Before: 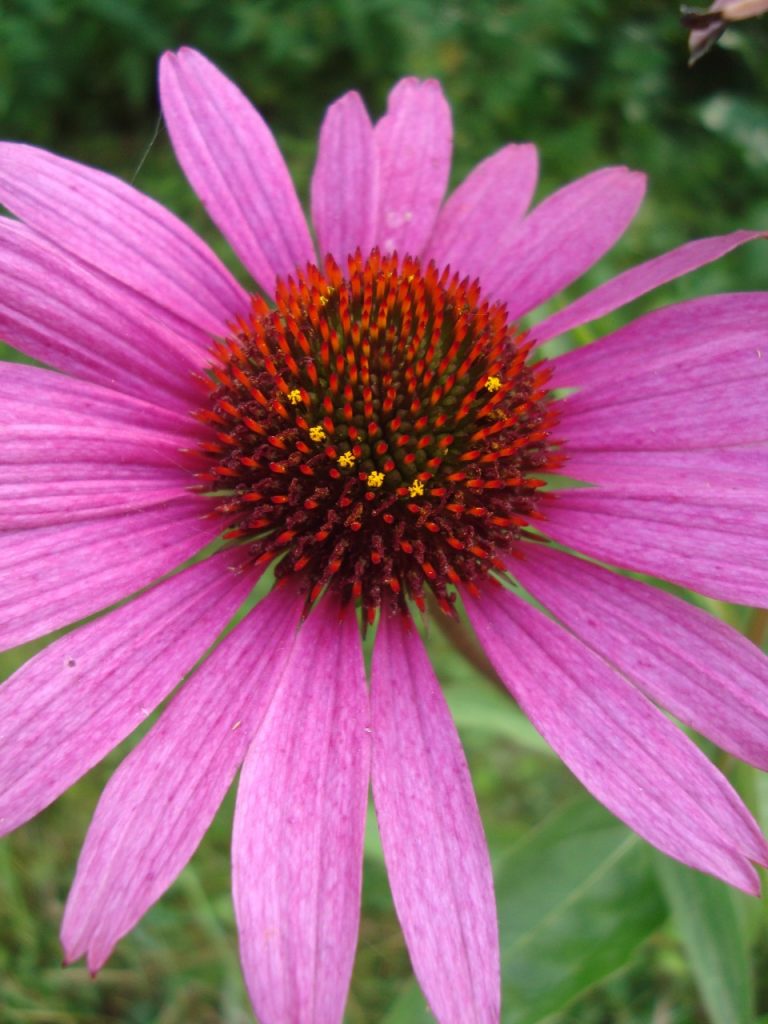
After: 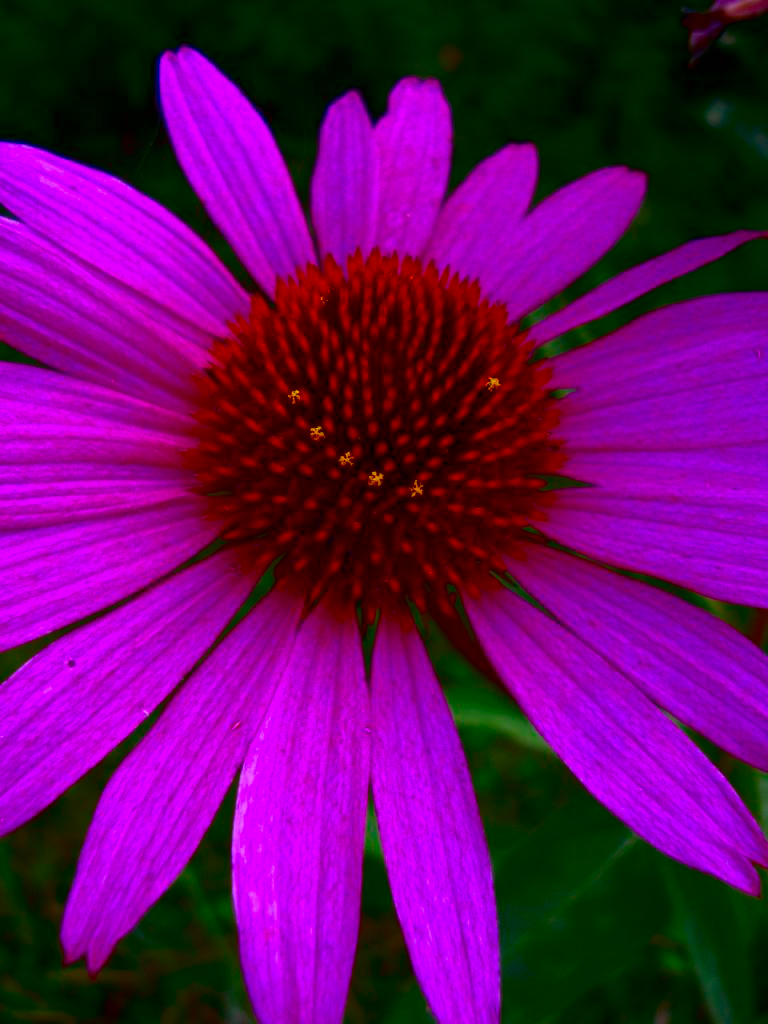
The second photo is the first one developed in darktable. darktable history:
white balance: red 1.042, blue 1.17
contrast brightness saturation: brightness -1, saturation 1
